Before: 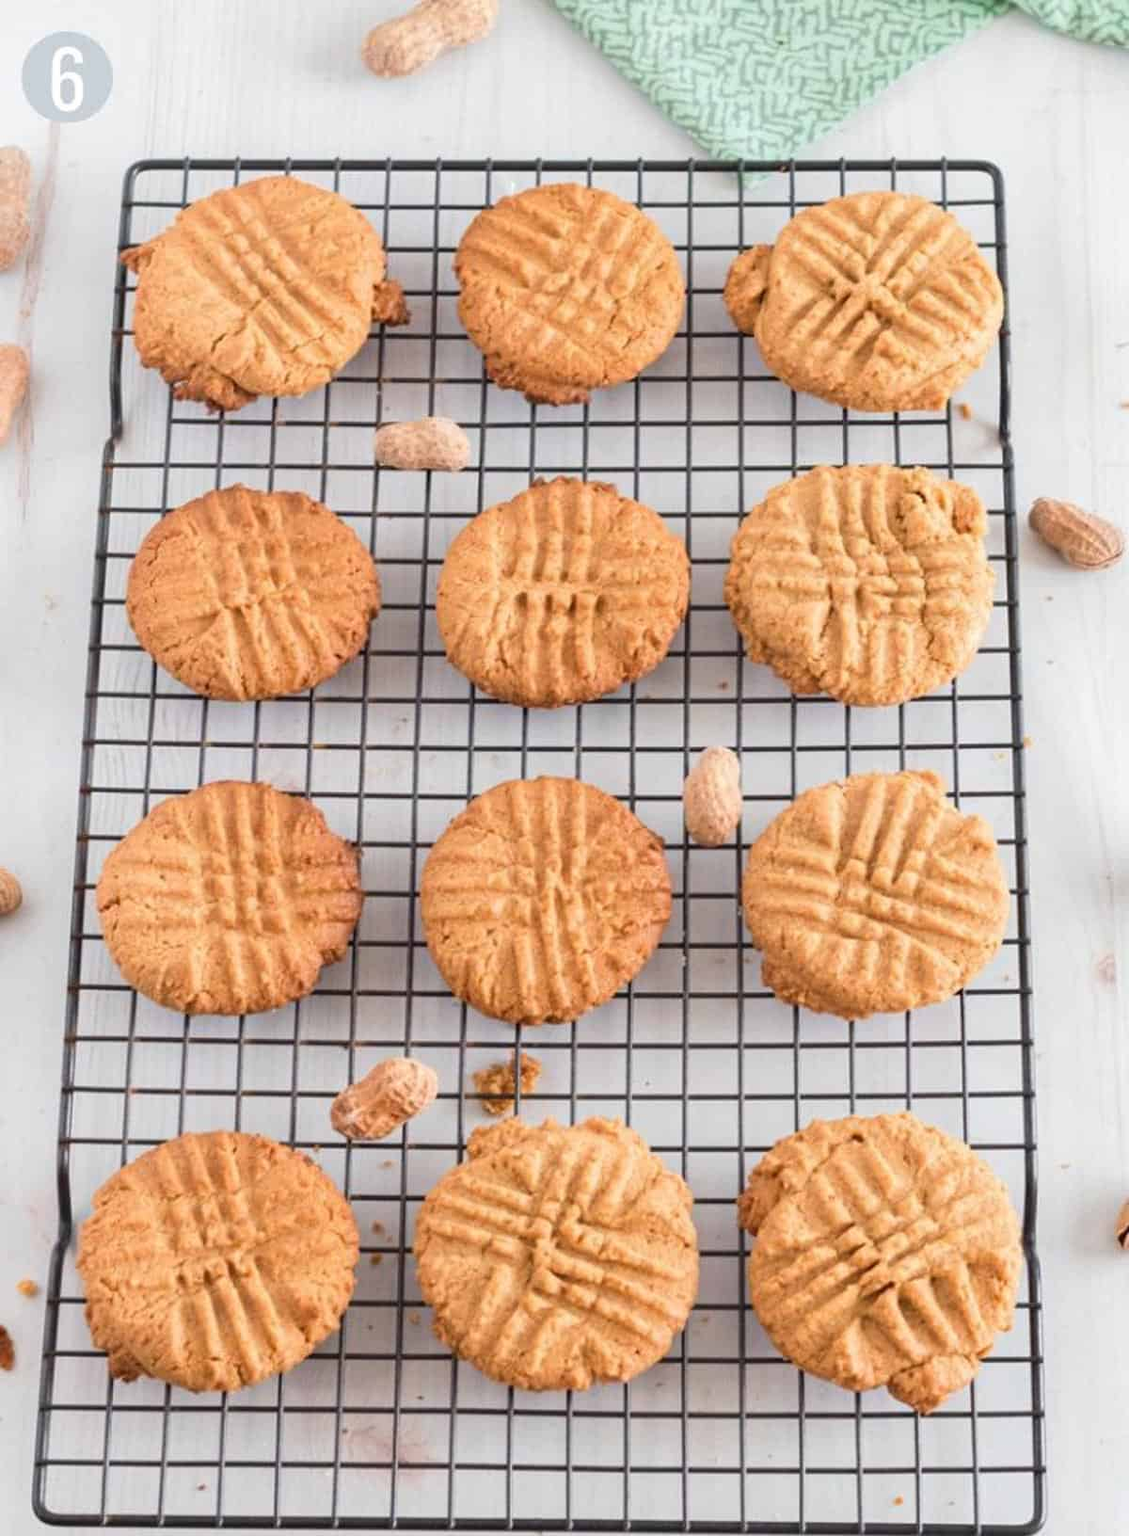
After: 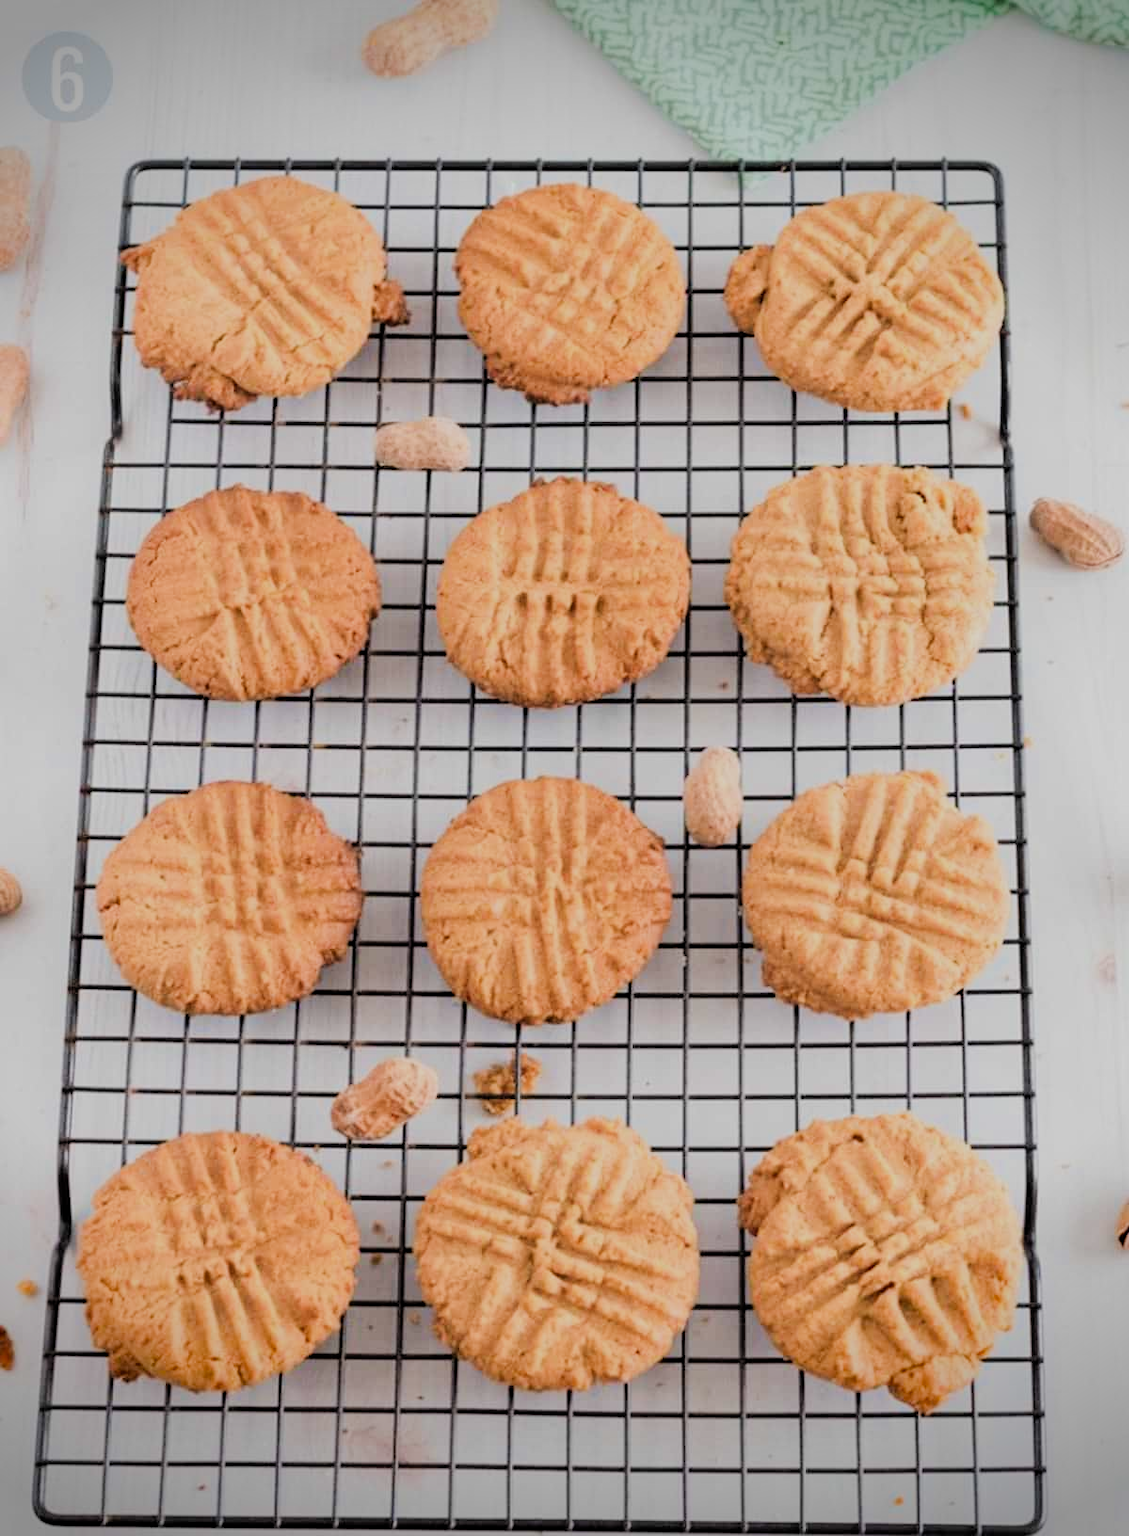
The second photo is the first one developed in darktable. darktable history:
vignetting: fall-off start 88.53%, fall-off radius 44.2%, saturation 0.376, width/height ratio 1.161
filmic rgb: black relative exposure -4.14 EV, white relative exposure 5.1 EV, hardness 2.11, contrast 1.165
